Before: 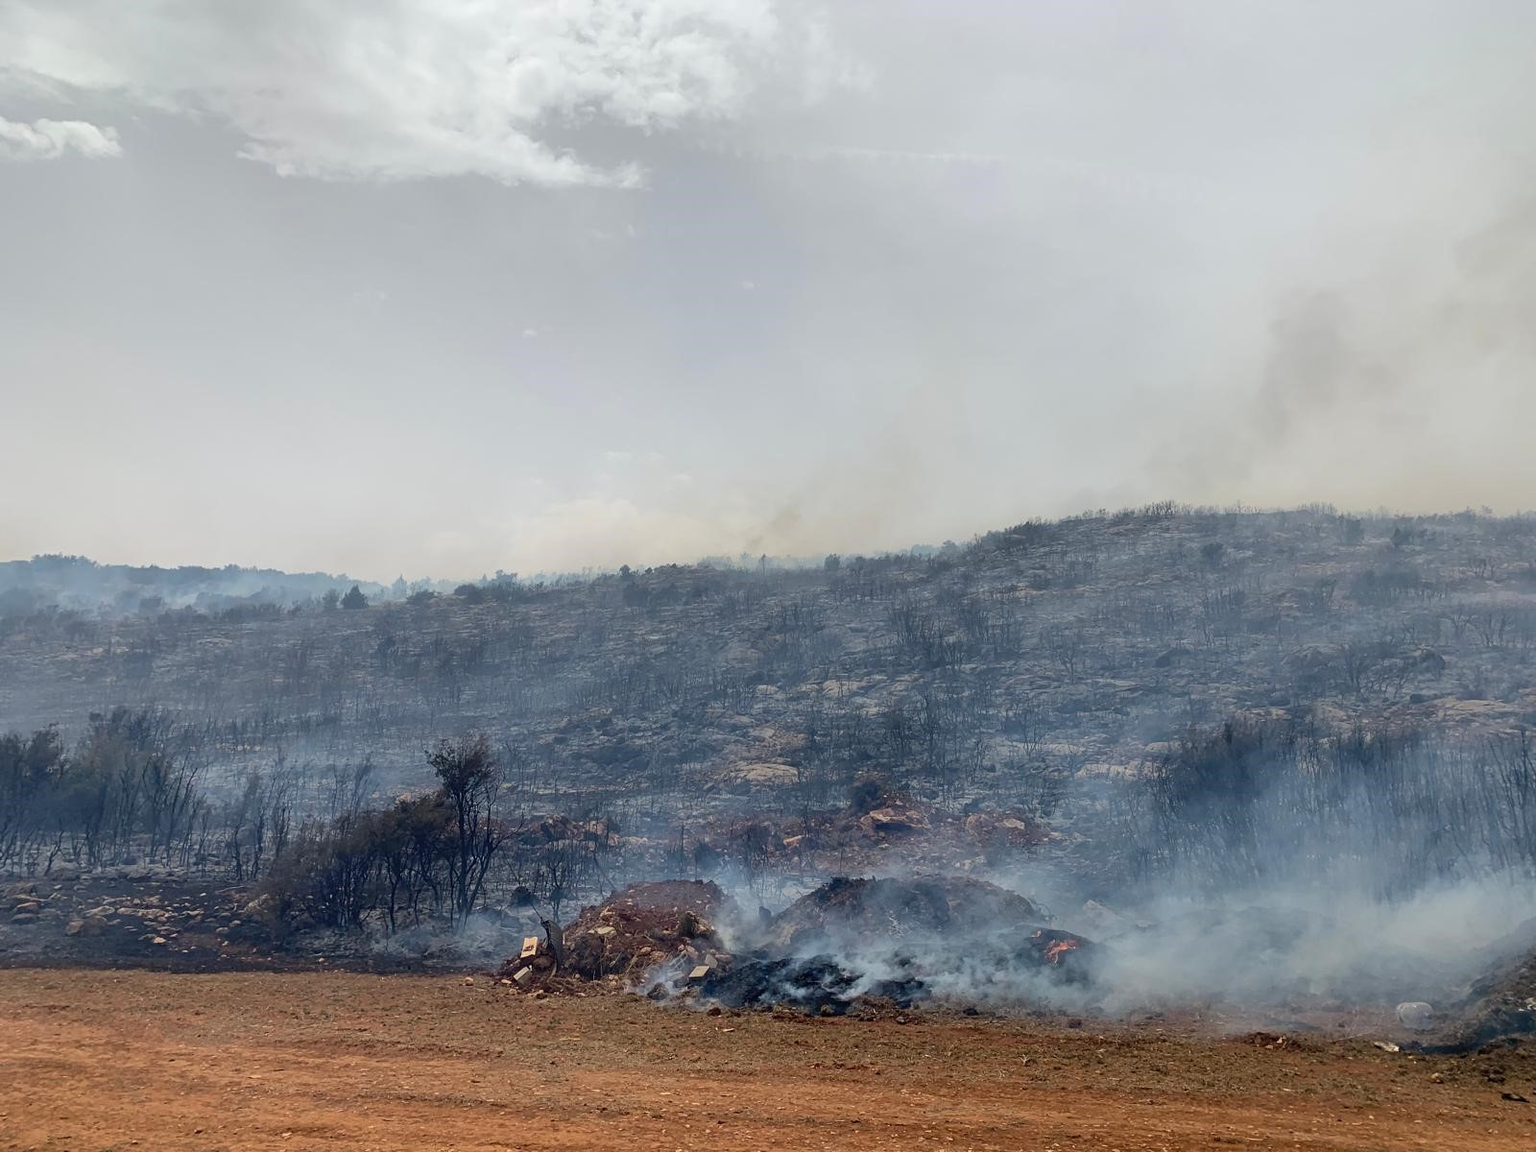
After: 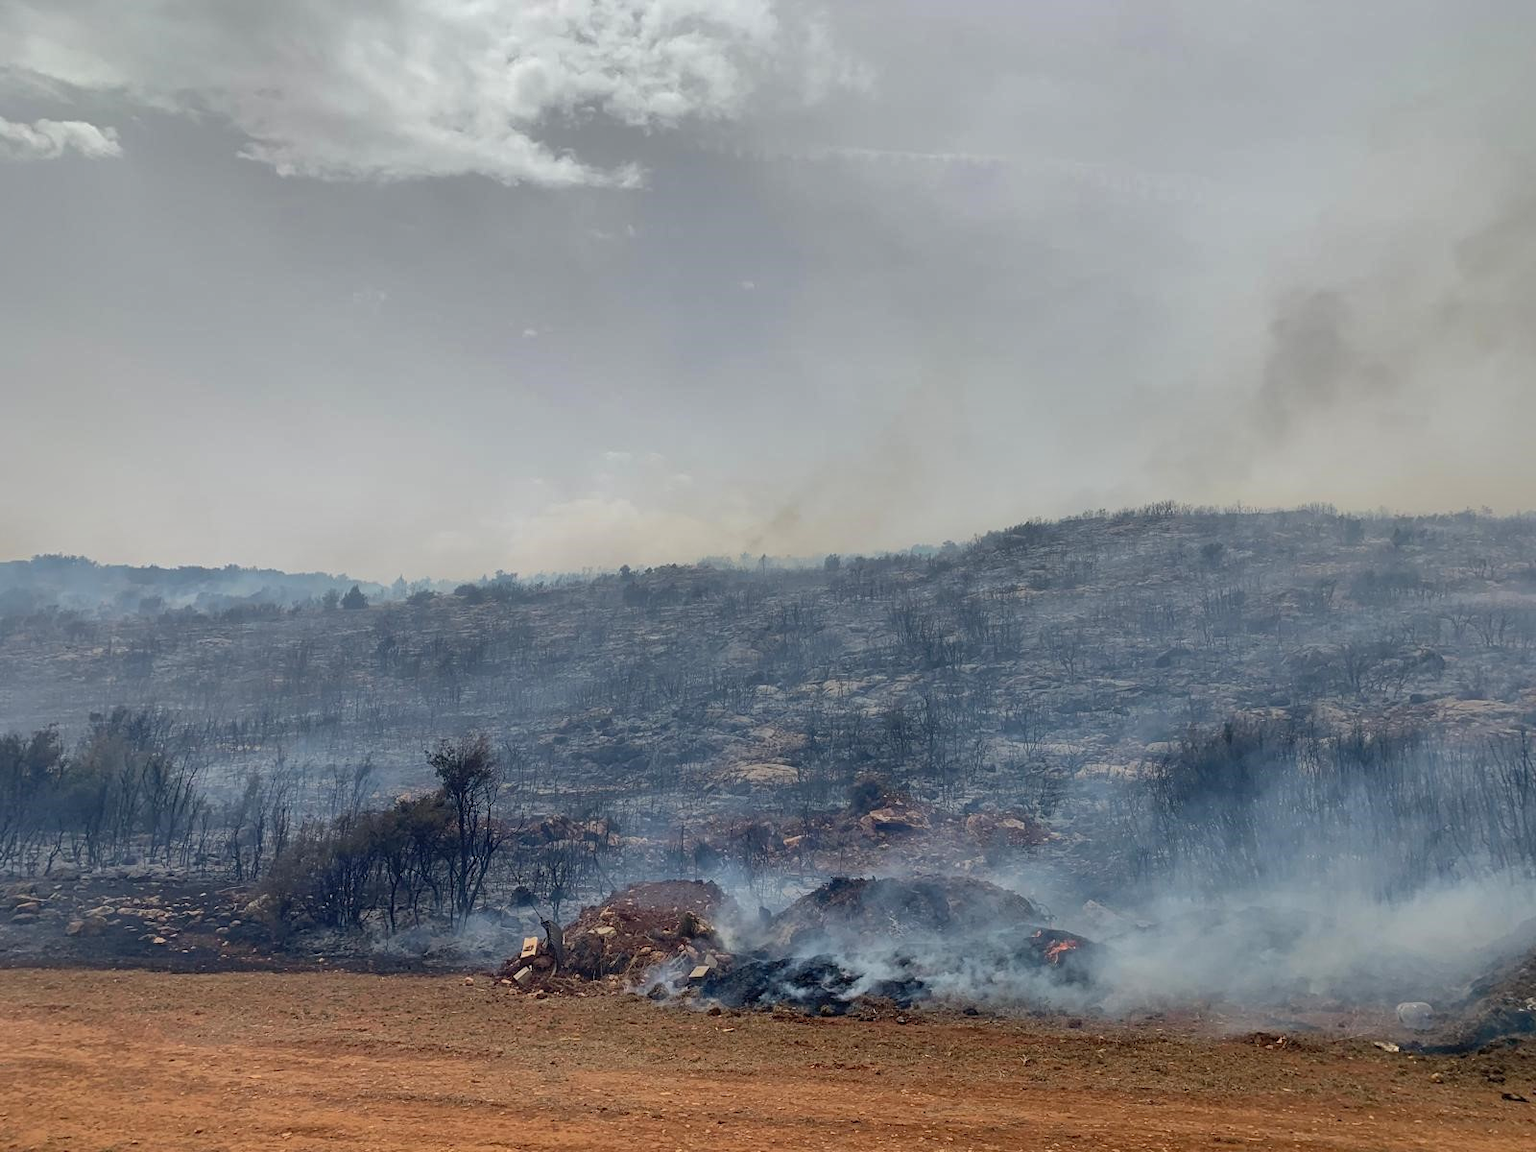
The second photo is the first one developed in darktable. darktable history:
shadows and highlights: shadows 40.23, highlights -59.93
